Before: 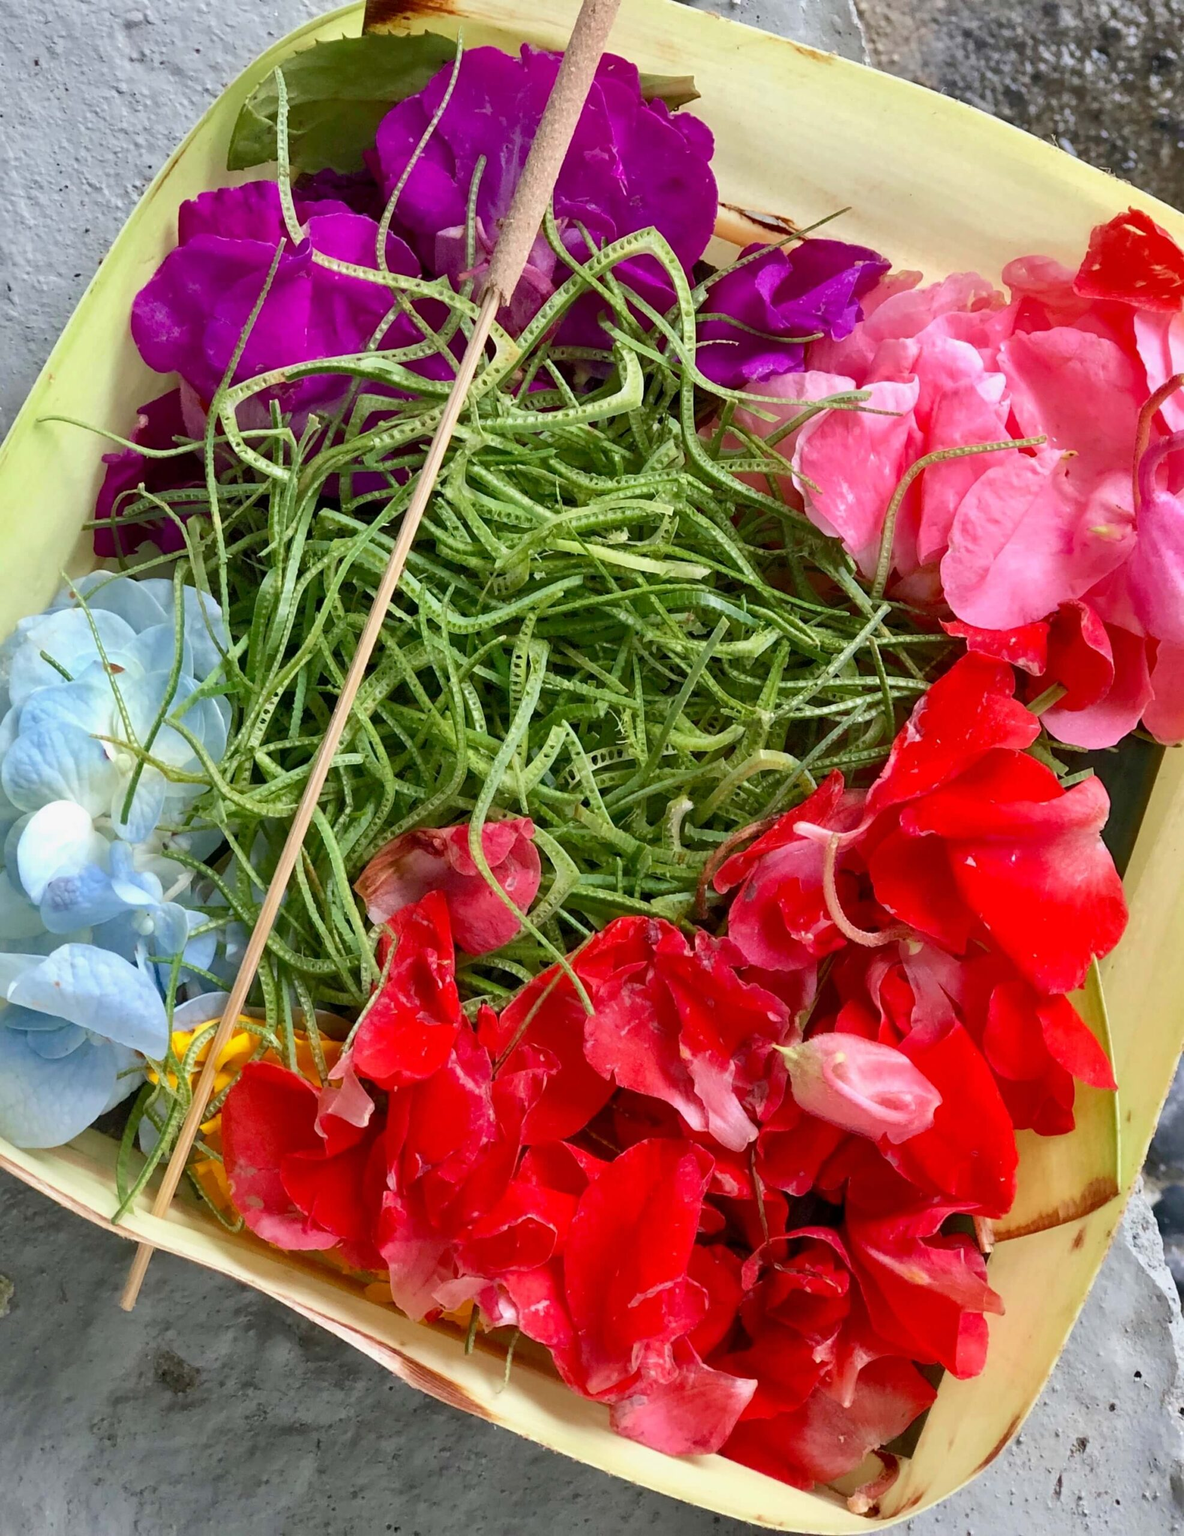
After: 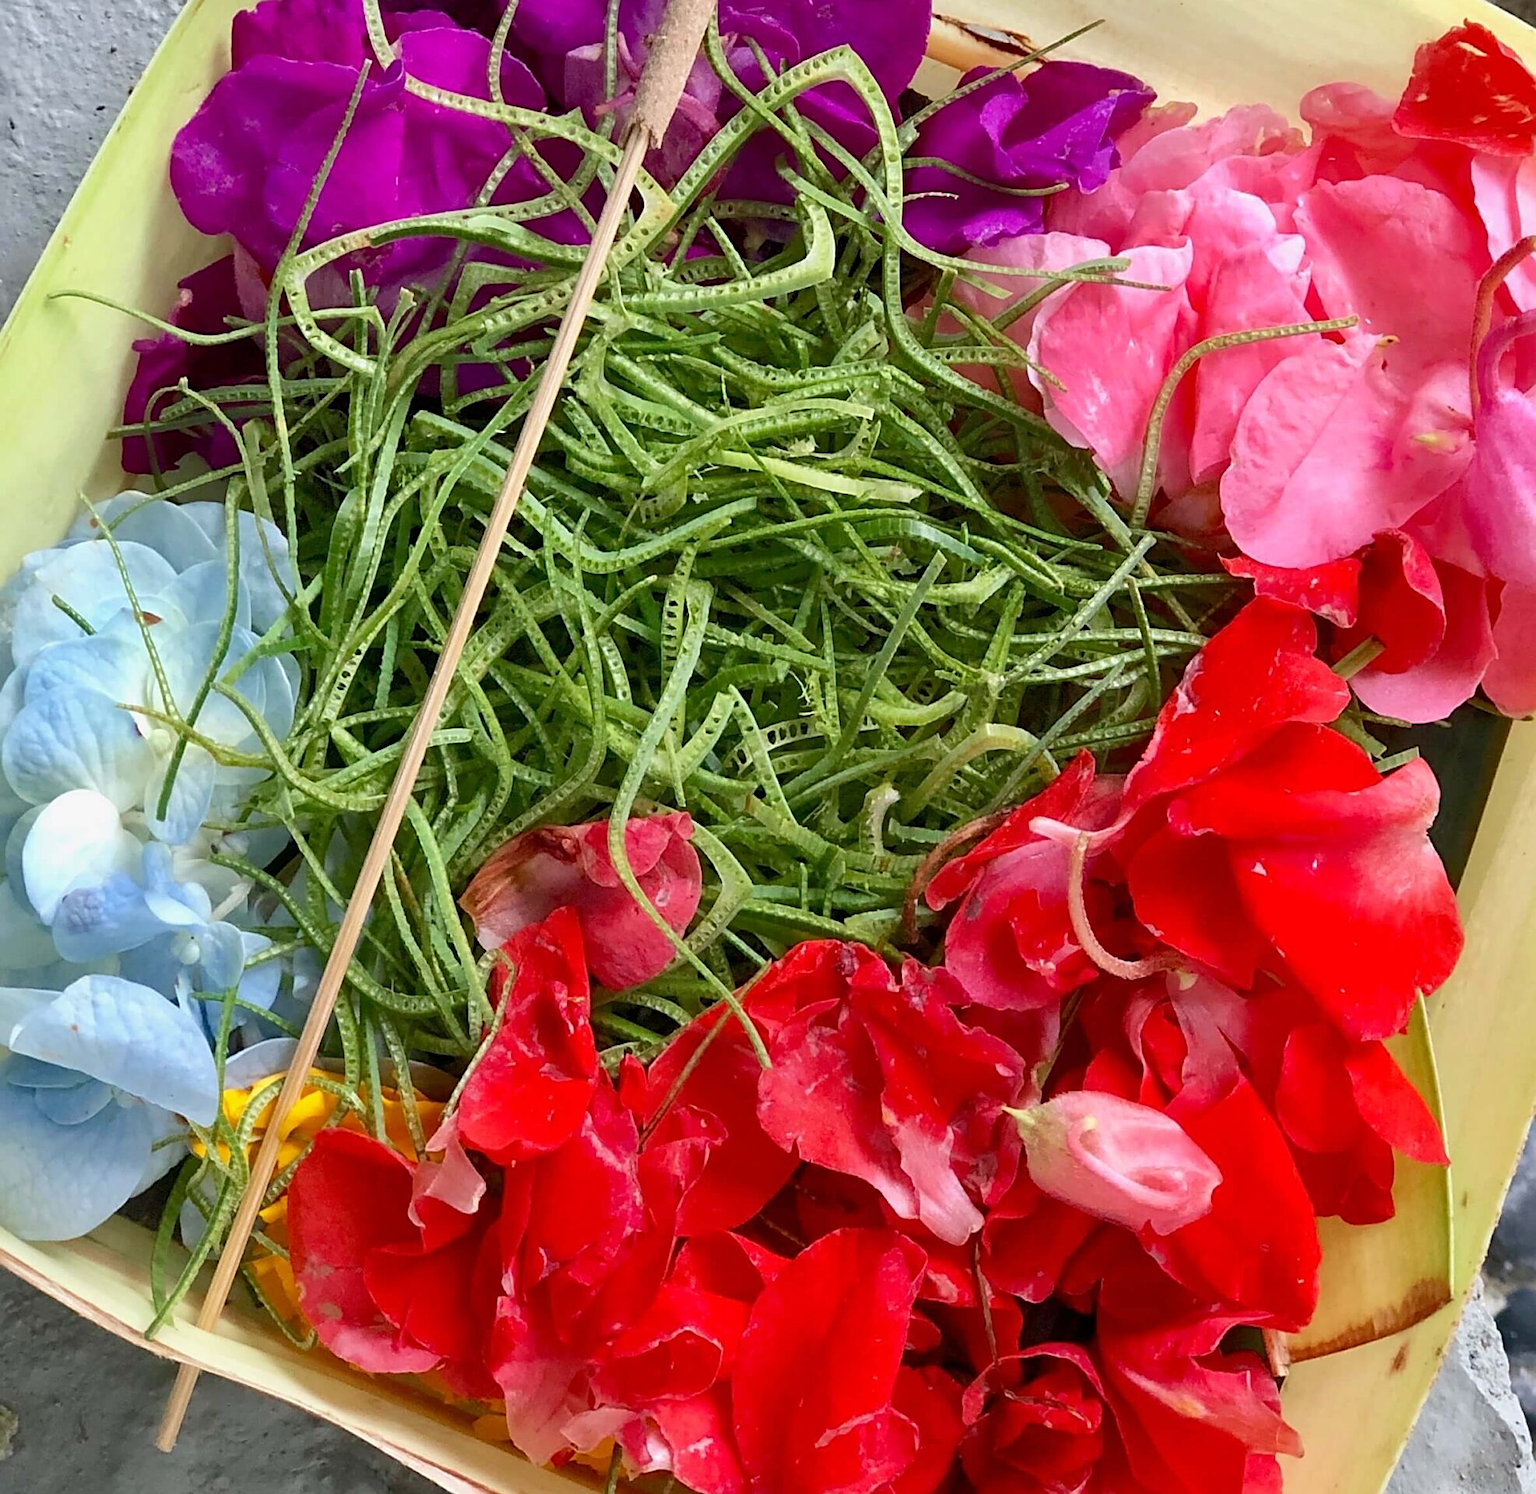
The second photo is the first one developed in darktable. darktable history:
crop and rotate: top 12.5%, bottom 12.5%
sharpen: on, module defaults
